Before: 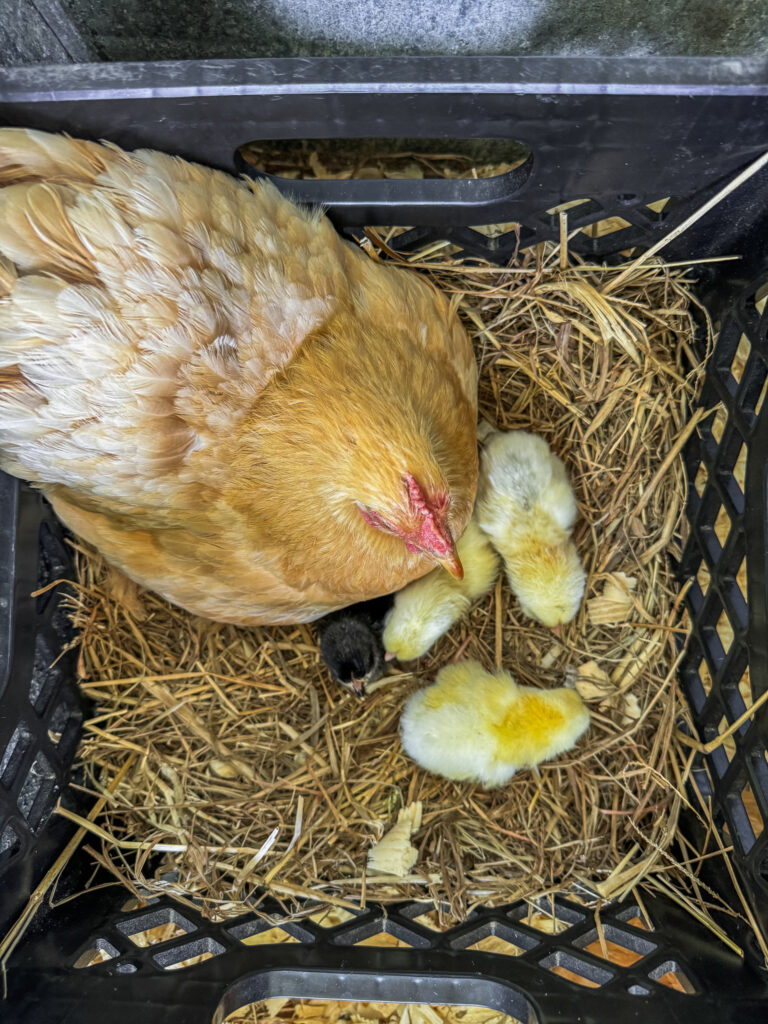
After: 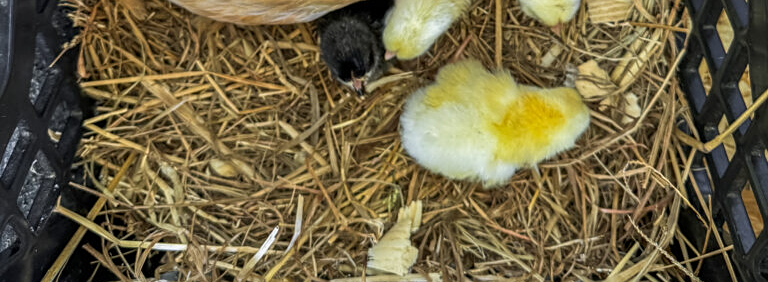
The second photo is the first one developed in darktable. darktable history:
crop and rotate: top 58.702%, bottom 13.734%
sharpen: amount 0.213
